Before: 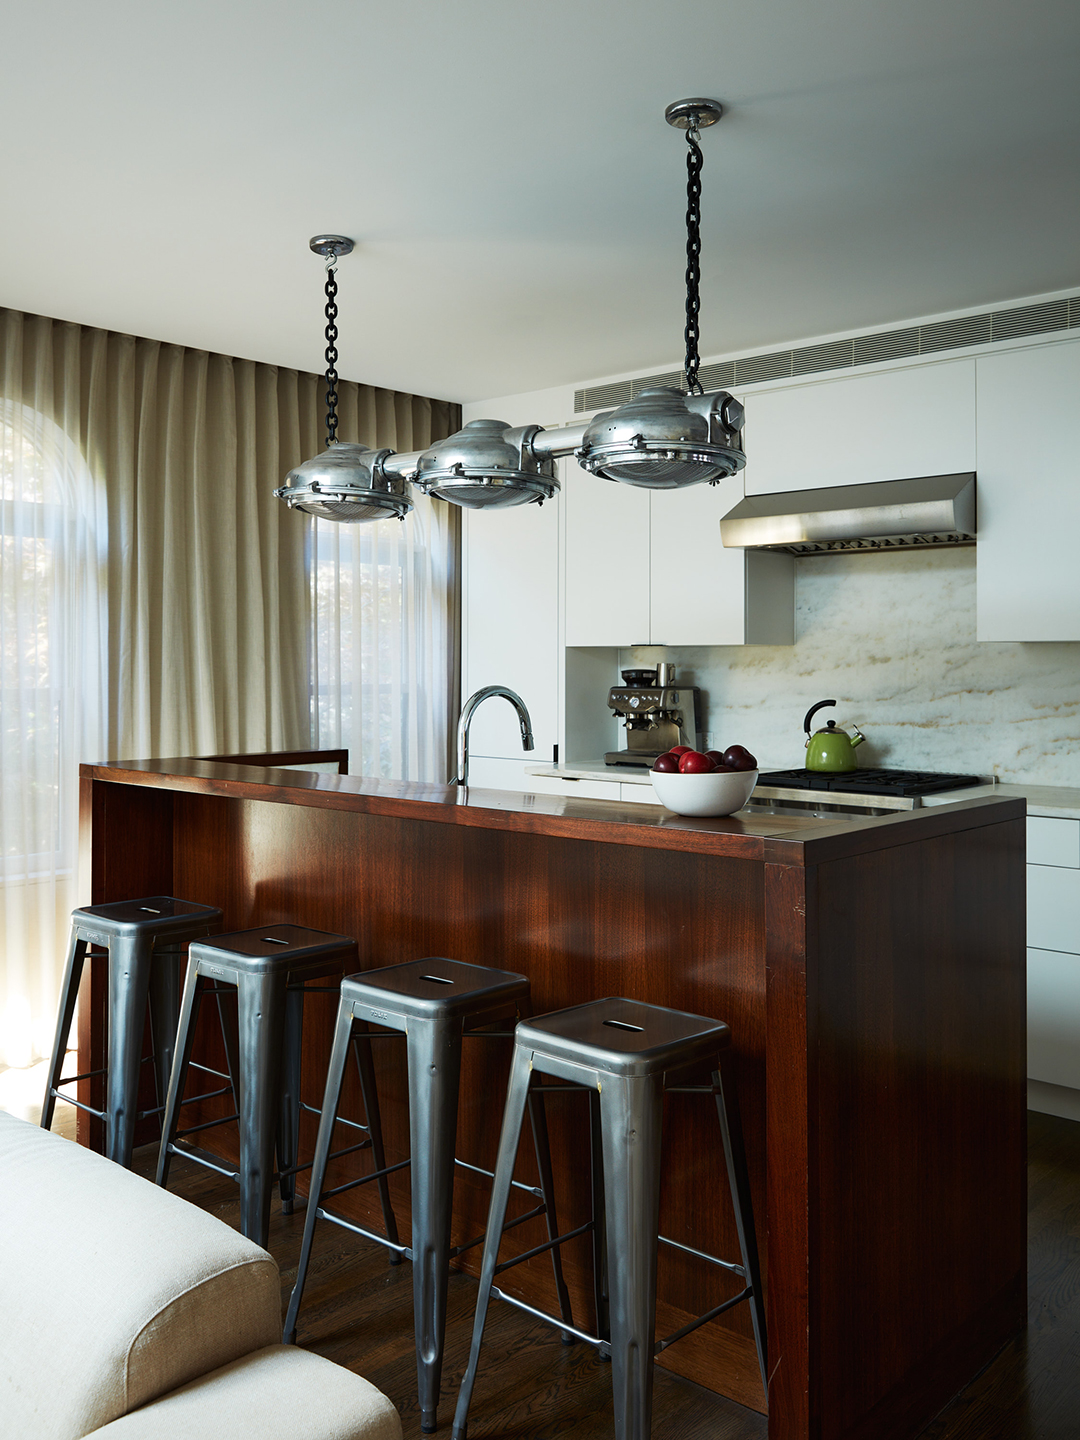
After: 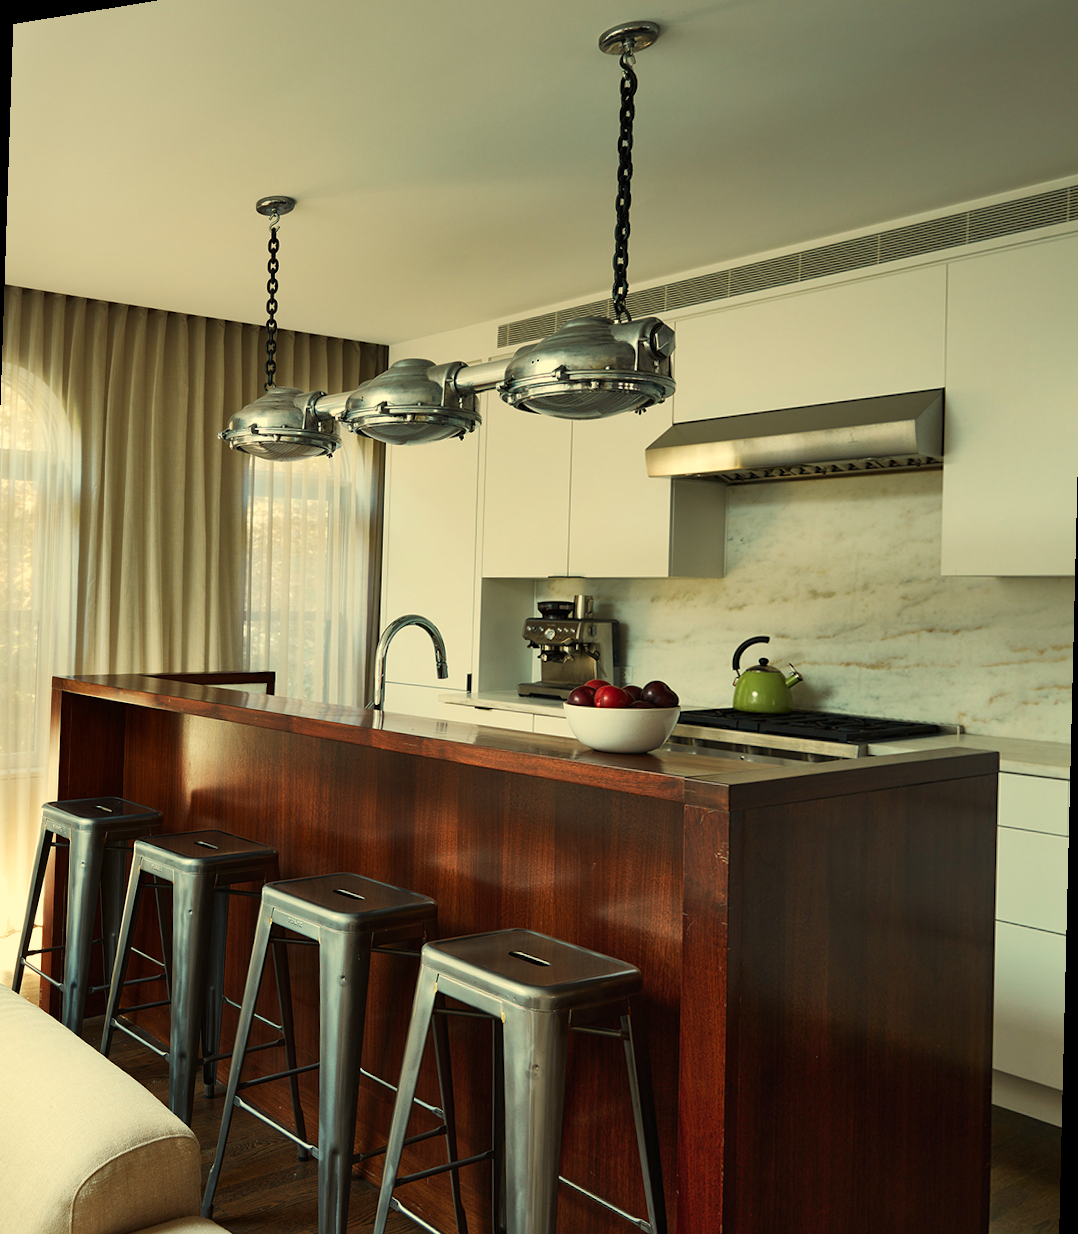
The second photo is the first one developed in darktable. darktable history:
shadows and highlights: shadows 43.71, white point adjustment -1.46, soften with gaussian
white balance: red 1.08, blue 0.791
rotate and perspective: rotation 1.69°, lens shift (vertical) -0.023, lens shift (horizontal) -0.291, crop left 0.025, crop right 0.988, crop top 0.092, crop bottom 0.842
